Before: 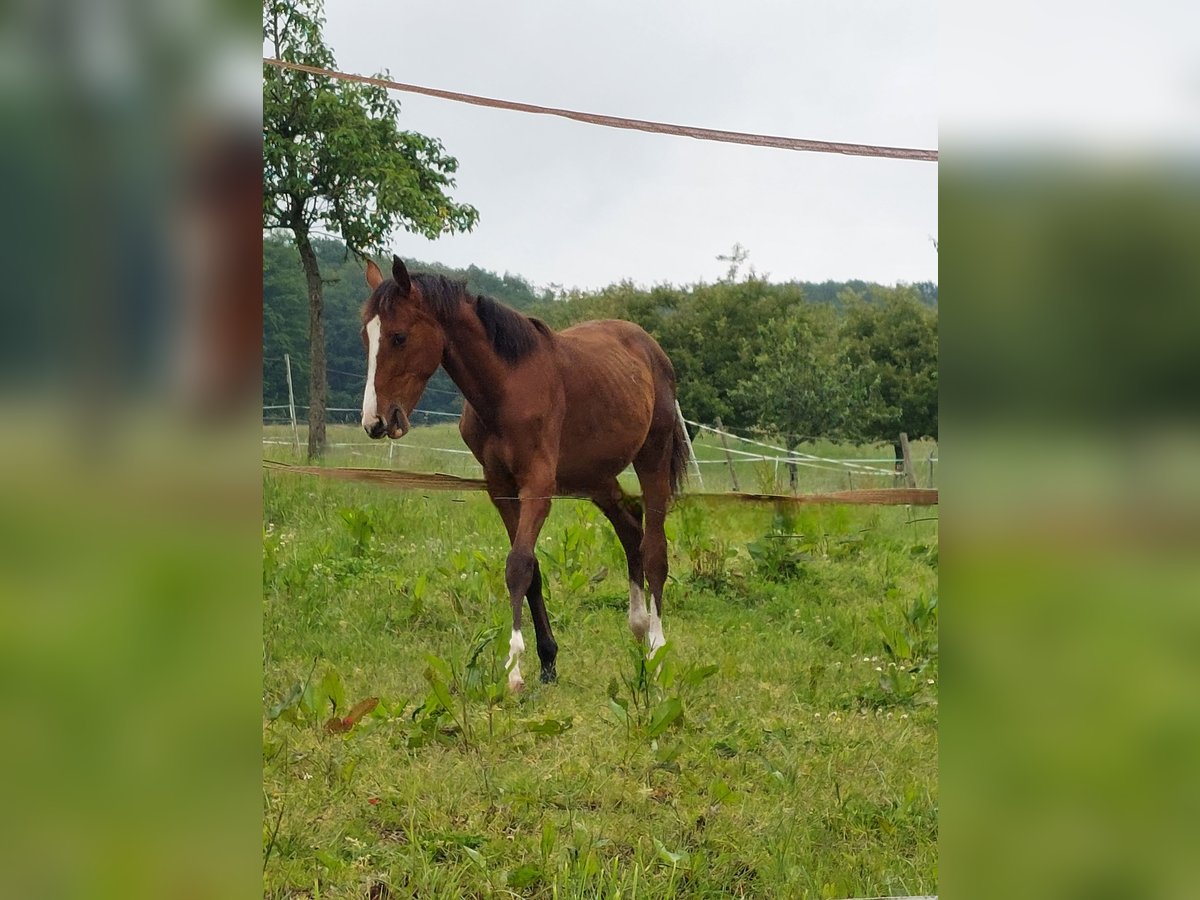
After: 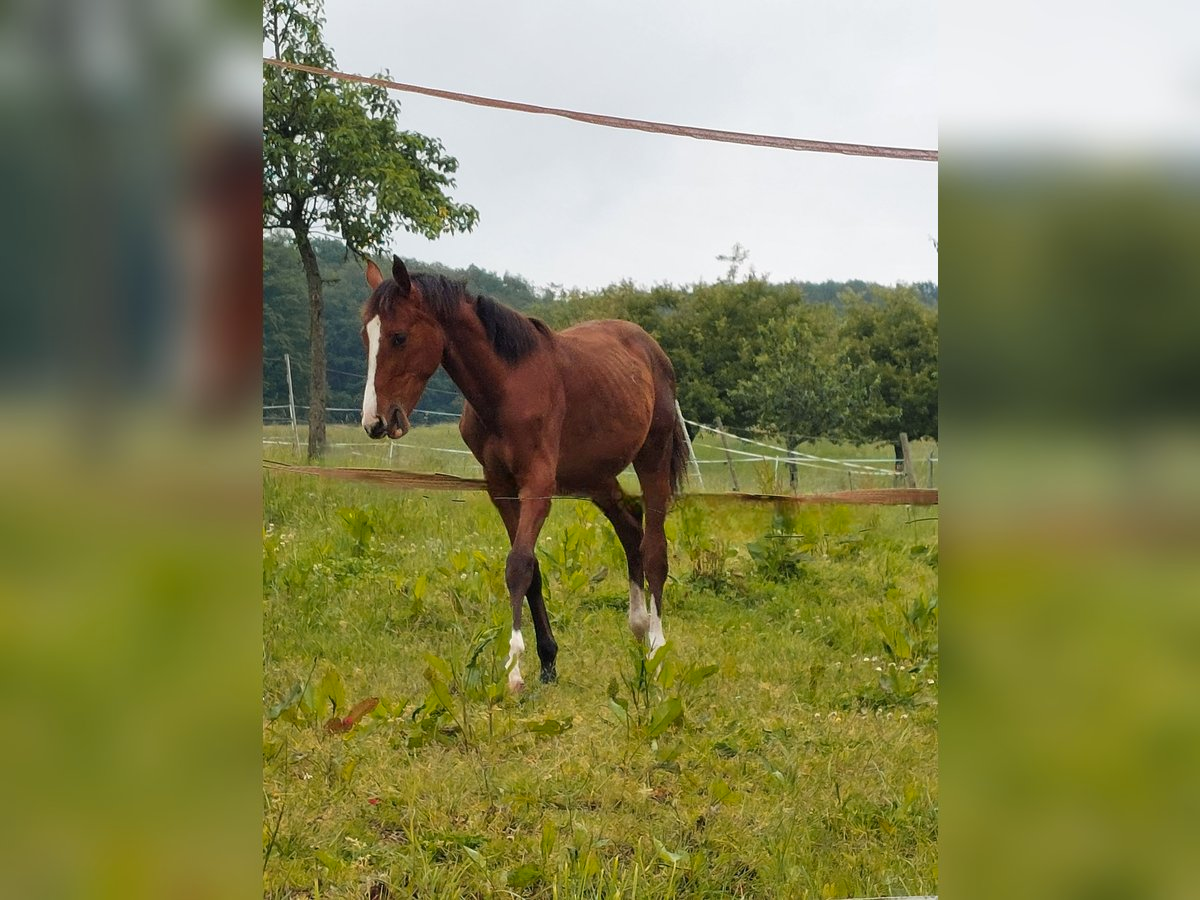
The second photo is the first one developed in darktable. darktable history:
color zones: curves: ch1 [(0.309, 0.524) (0.41, 0.329) (0.508, 0.509)]; ch2 [(0.25, 0.457) (0.75, 0.5)]
